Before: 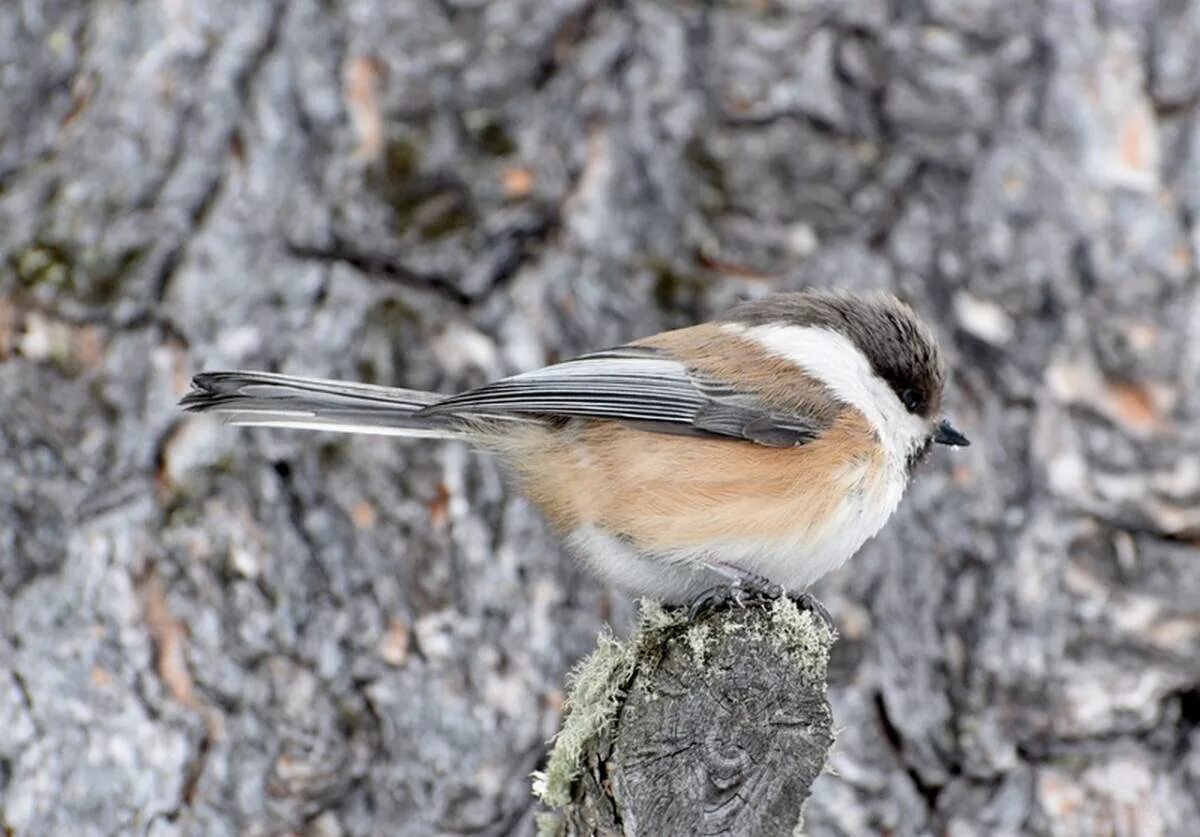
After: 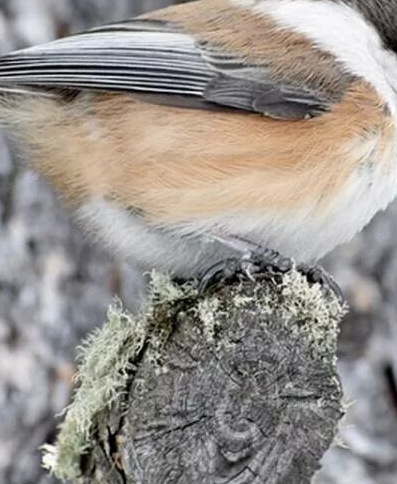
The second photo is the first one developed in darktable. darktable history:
crop: left 40.908%, top 39.109%, right 26%, bottom 3.037%
